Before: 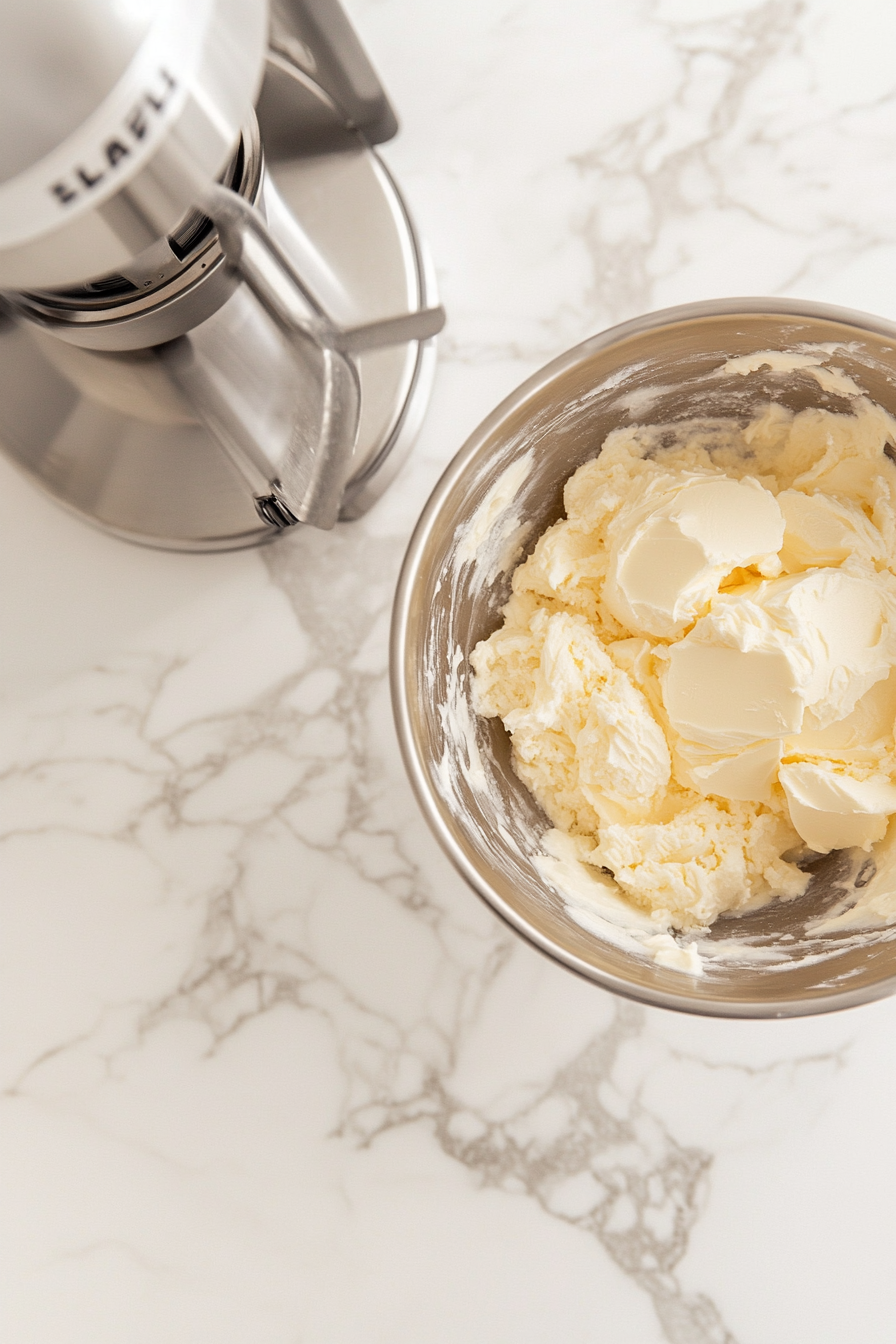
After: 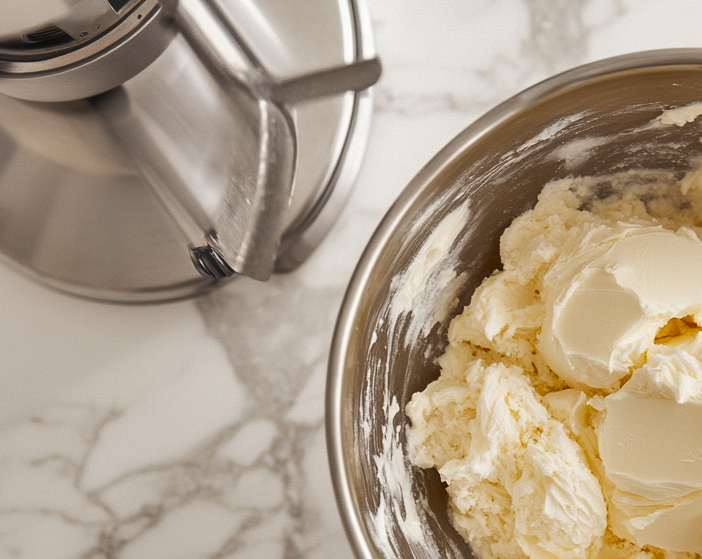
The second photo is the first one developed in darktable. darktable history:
haze removal: strength -0.102, compatibility mode true, adaptive false
crop: left 7.146%, top 18.538%, right 14.456%, bottom 39.865%
shadows and highlights: radius 118.91, shadows 41.47, highlights -62.02, soften with gaussian
